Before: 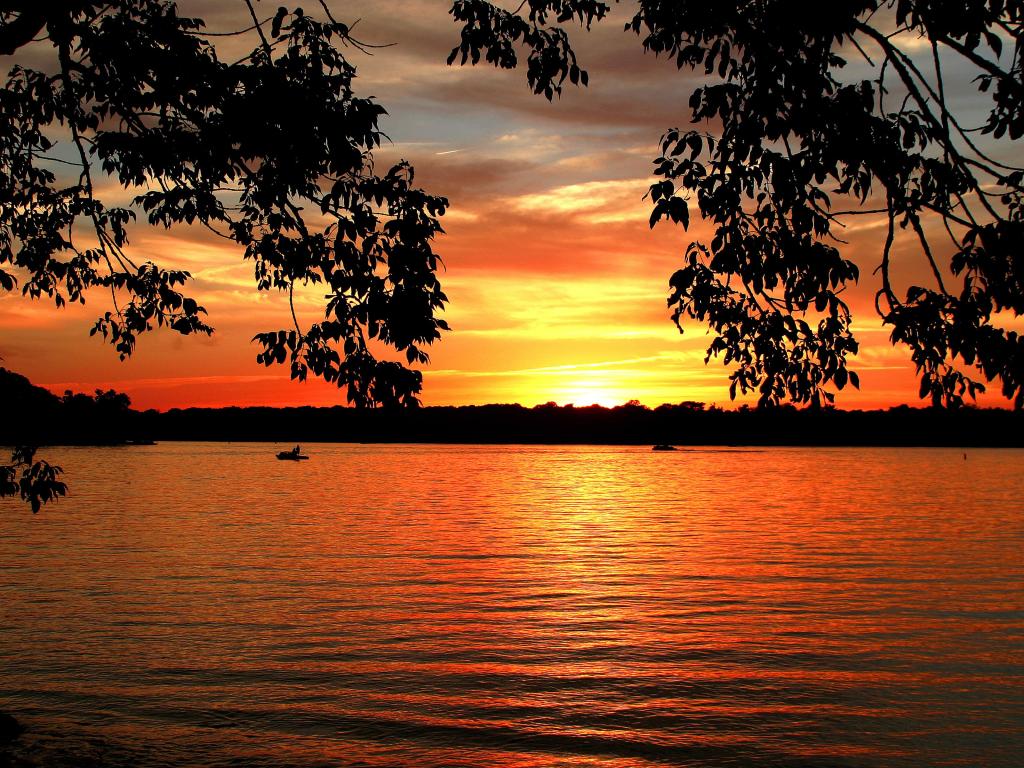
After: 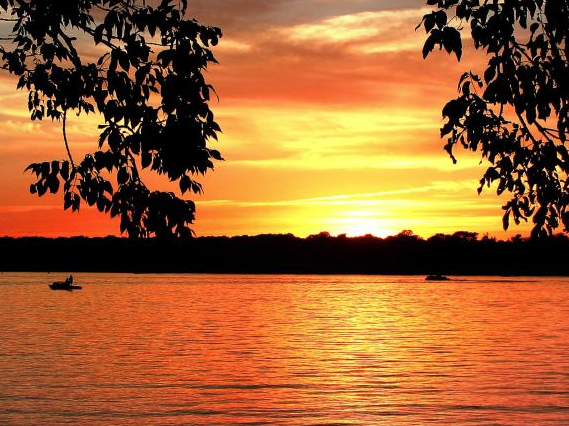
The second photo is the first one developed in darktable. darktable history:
crop and rotate: left 22.251%, top 22.223%, right 22.181%, bottom 22.202%
contrast brightness saturation: saturation -0.048
vignetting: fall-off start 97.74%, fall-off radius 99.98%, brightness -0.177, saturation -0.294, width/height ratio 1.367
